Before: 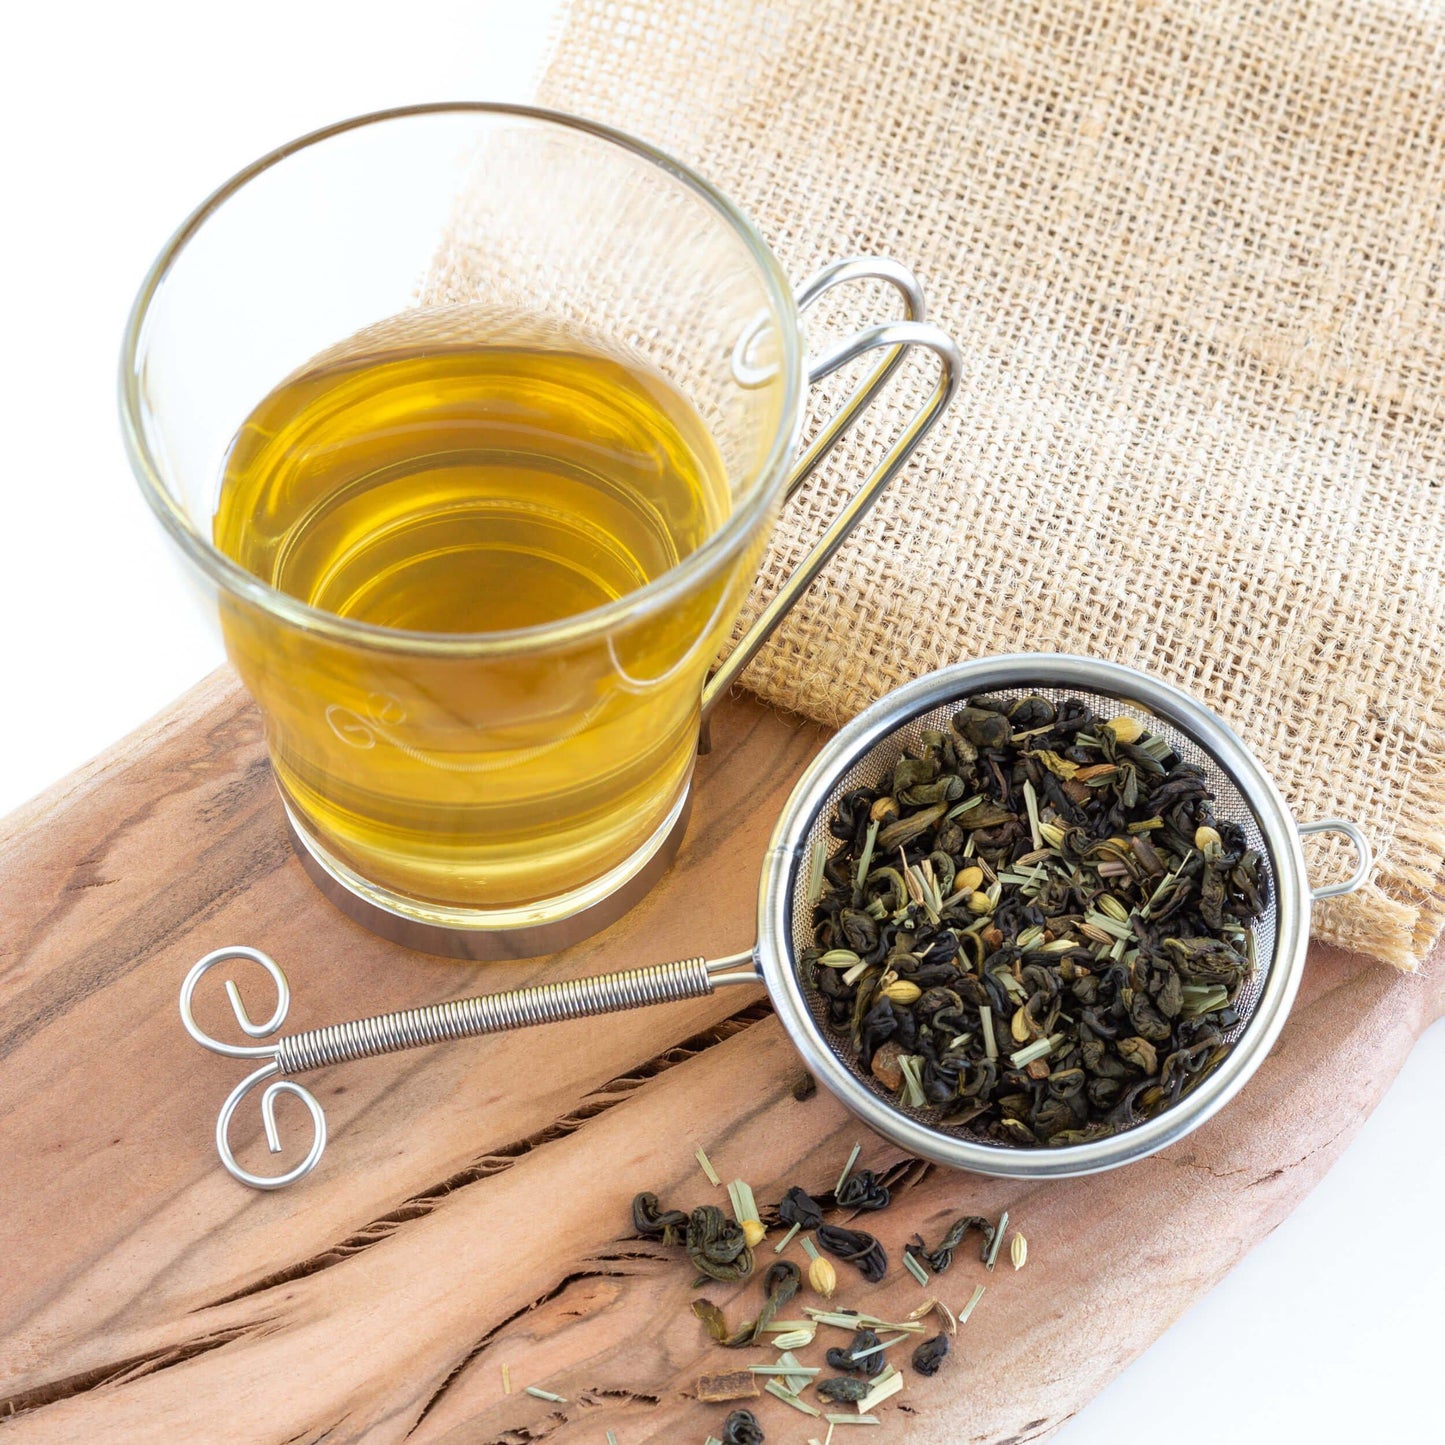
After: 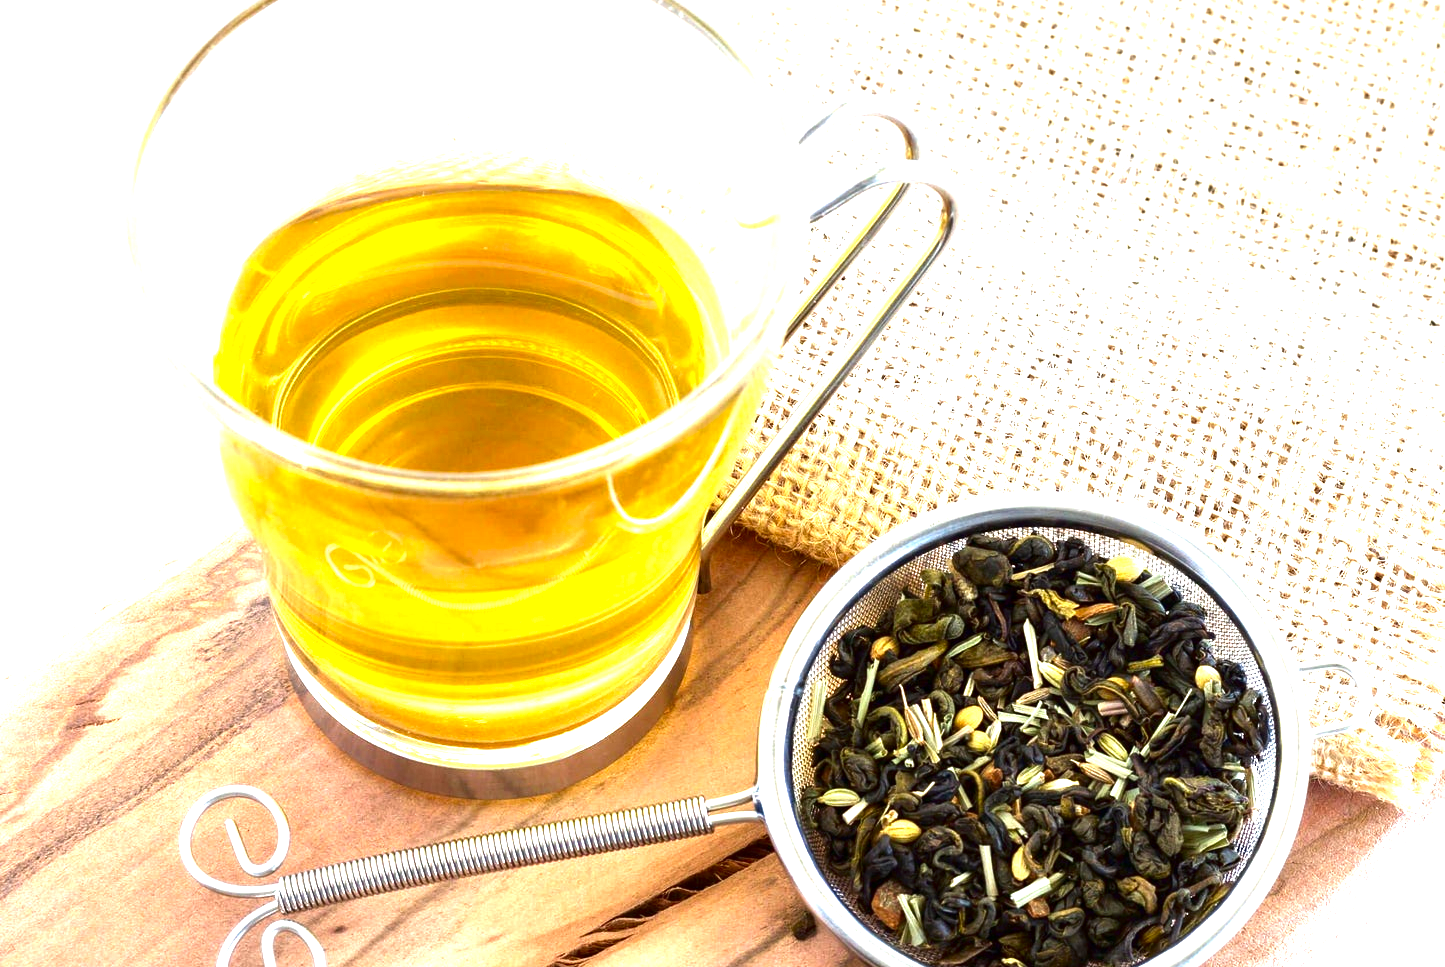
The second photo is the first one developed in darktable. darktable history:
exposure: black level correction 0, exposure 1.296 EV, compensate highlight preservation false
crop: top 11.151%, bottom 21.889%
contrast brightness saturation: brightness -0.251, saturation 0.198
